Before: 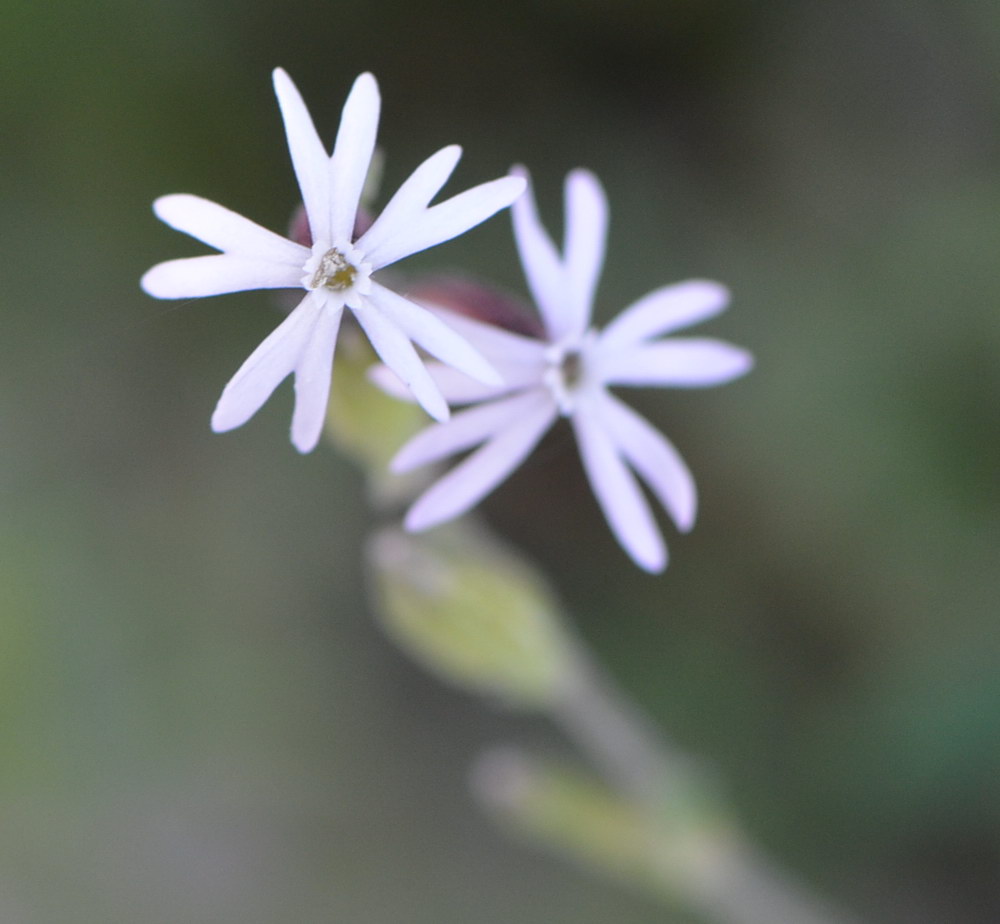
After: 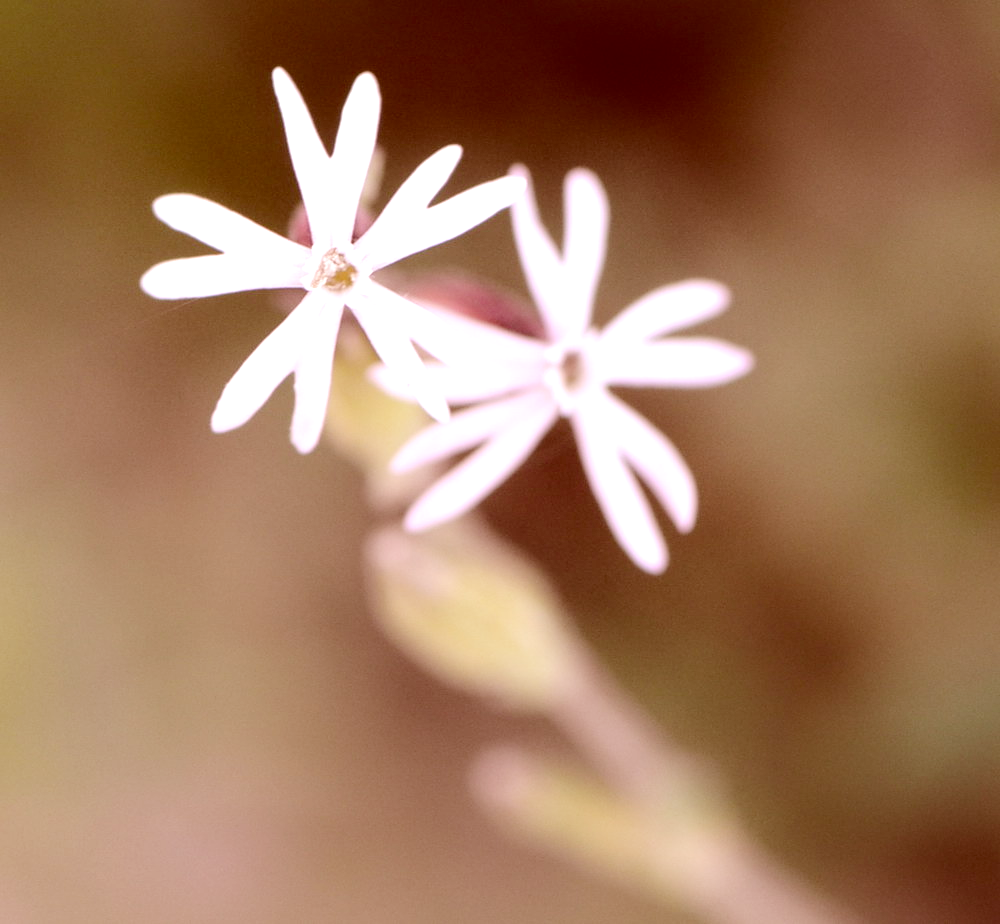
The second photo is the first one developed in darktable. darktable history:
color correction: highlights a* 9.15, highlights b* 8.7, shadows a* 39.75, shadows b* 39.61, saturation 0.808
tone curve: curves: ch0 [(0, 0.01) (0.052, 0.045) (0.136, 0.133) (0.29, 0.332) (0.453, 0.531) (0.676, 0.751) (0.89, 0.919) (1, 1)]; ch1 [(0, 0) (0.094, 0.081) (0.285, 0.299) (0.385, 0.403) (0.447, 0.429) (0.495, 0.496) (0.544, 0.552) (0.589, 0.612) (0.722, 0.728) (1, 1)]; ch2 [(0, 0) (0.257, 0.217) (0.43, 0.421) (0.498, 0.507) (0.531, 0.544) (0.56, 0.579) (0.625, 0.642) (1, 1)], preserve colors none
tone equalizer: -8 EV -0.712 EV, -7 EV -0.691 EV, -6 EV -0.586 EV, -5 EV -0.374 EV, -3 EV 0.389 EV, -2 EV 0.6 EV, -1 EV 0.68 EV, +0 EV 0.758 EV, mask exposure compensation -0.516 EV
